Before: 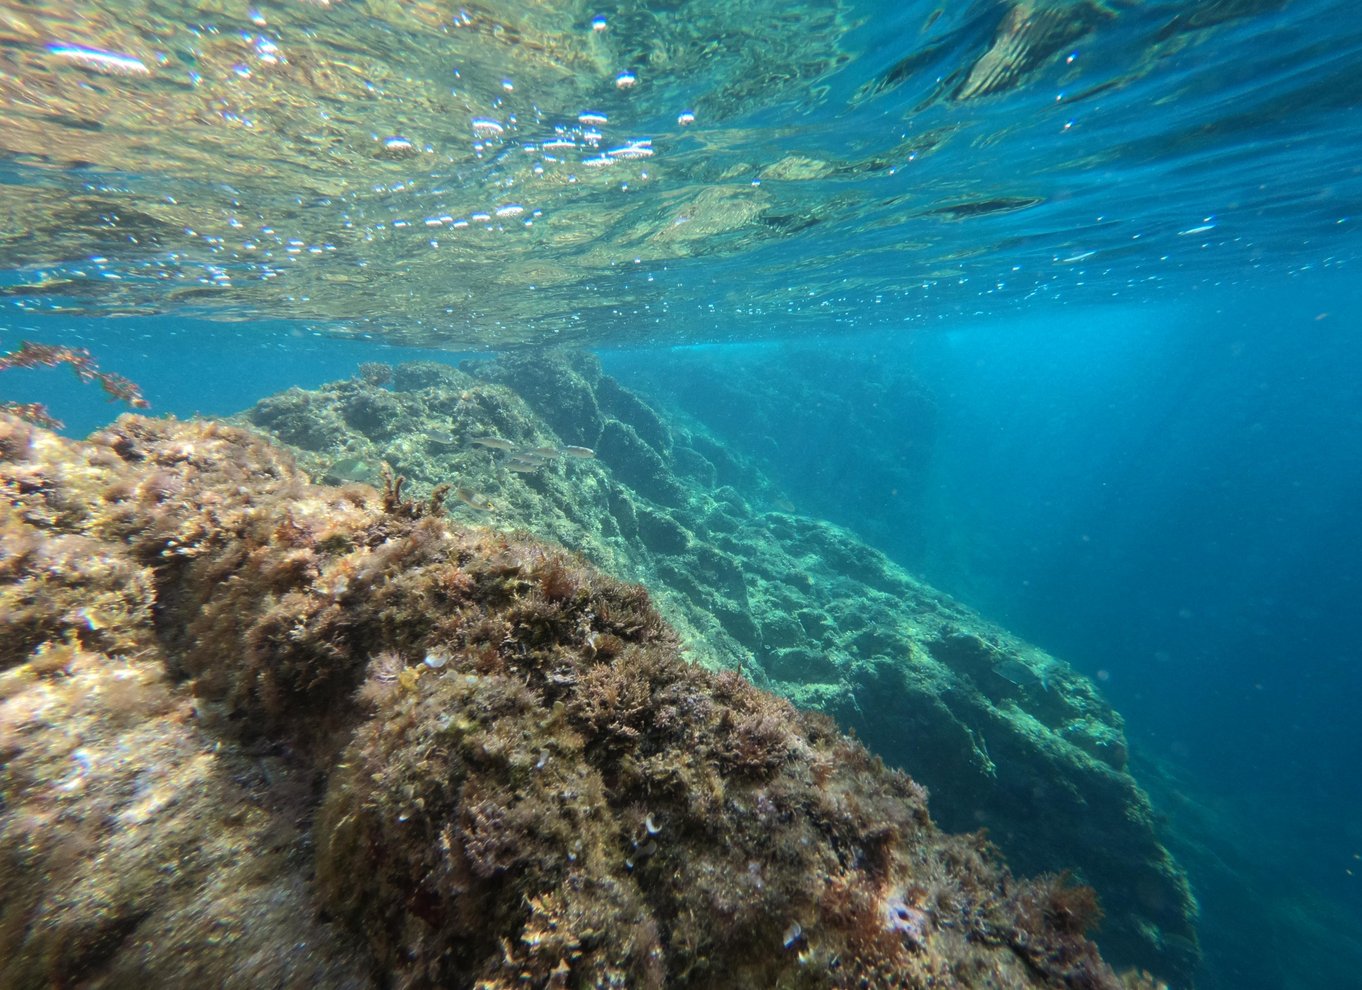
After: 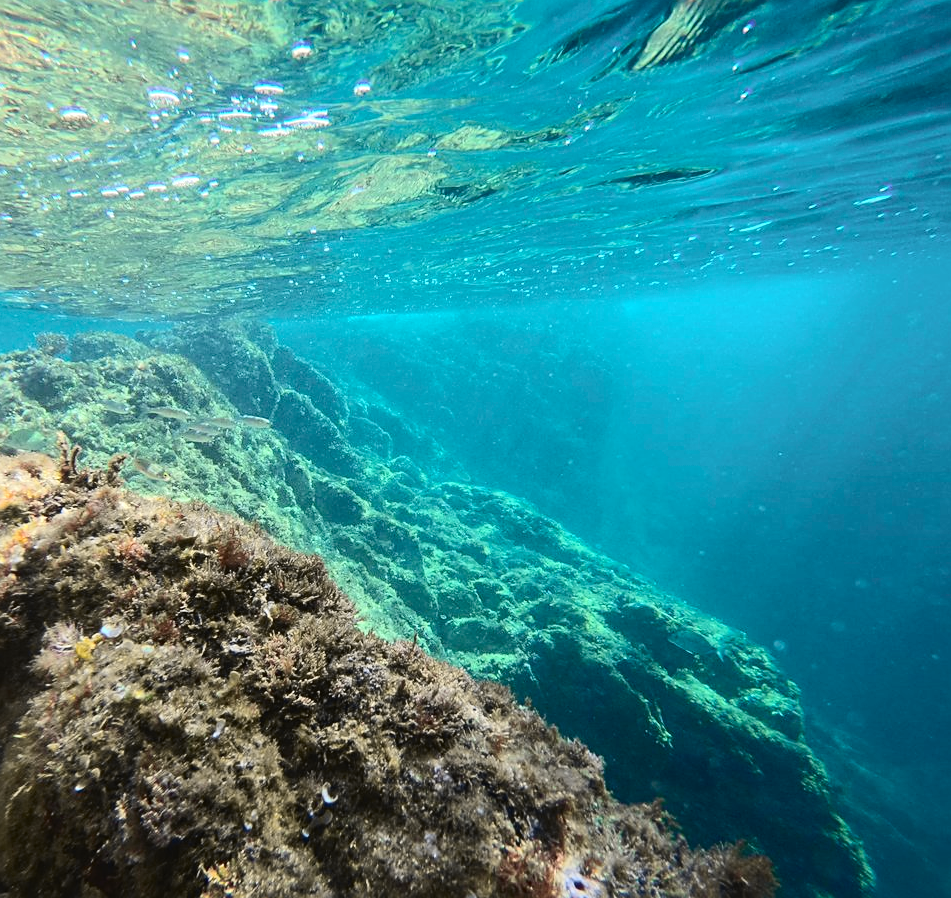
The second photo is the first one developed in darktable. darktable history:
tone curve: curves: ch0 [(0, 0.023) (0.103, 0.087) (0.277, 0.28) (0.46, 0.554) (0.569, 0.68) (0.735, 0.843) (0.994, 0.984)]; ch1 [(0, 0) (0.324, 0.285) (0.456, 0.438) (0.488, 0.497) (0.512, 0.503) (0.535, 0.535) (0.599, 0.606) (0.715, 0.738) (1, 1)]; ch2 [(0, 0) (0.369, 0.388) (0.449, 0.431) (0.478, 0.471) (0.502, 0.503) (0.55, 0.553) (0.603, 0.602) (0.656, 0.713) (1, 1)], color space Lab, independent channels, preserve colors none
crop and rotate: left 23.833%, top 3.038%, right 6.289%, bottom 6.249%
sharpen: on, module defaults
